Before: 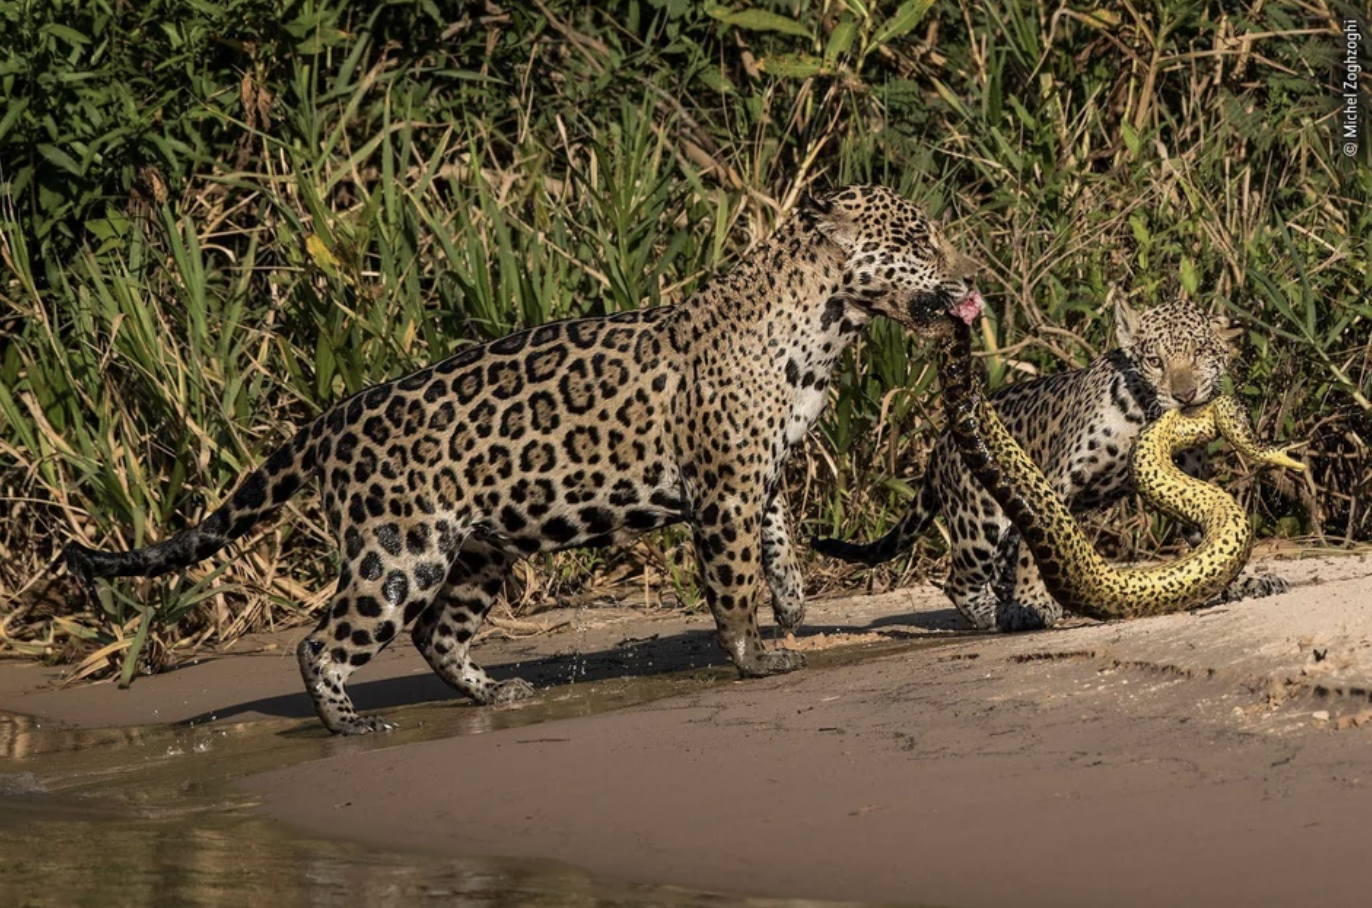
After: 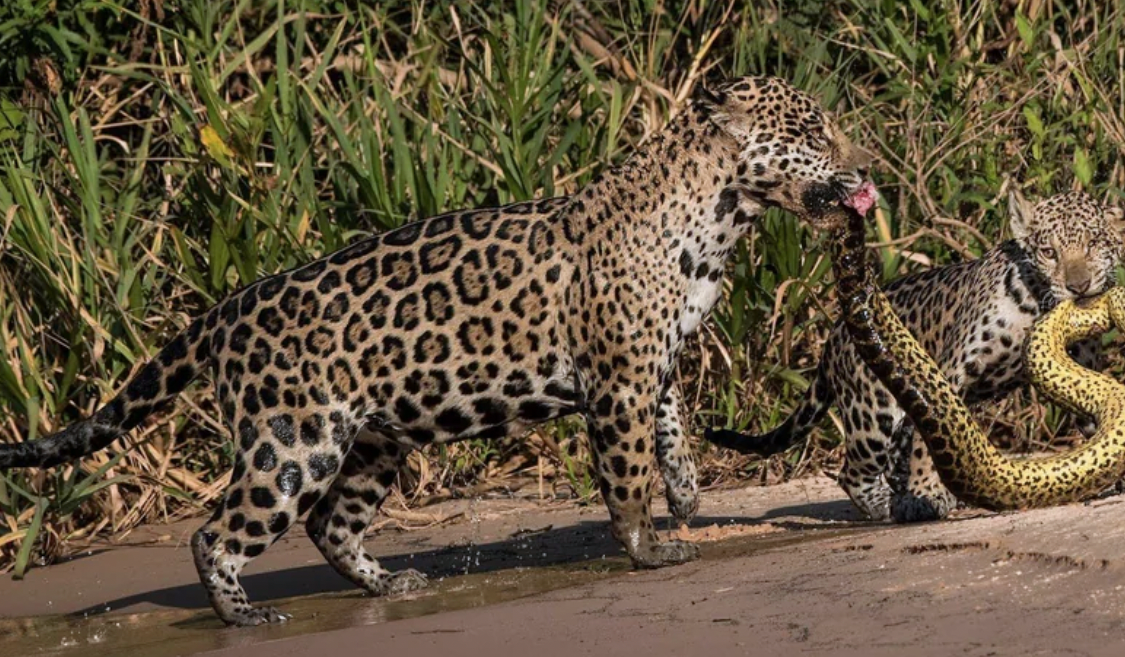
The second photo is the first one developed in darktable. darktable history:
crop: left 7.784%, top 12.099%, right 10.182%, bottom 15.458%
color correction: highlights a* -0.845, highlights b* -8.37
